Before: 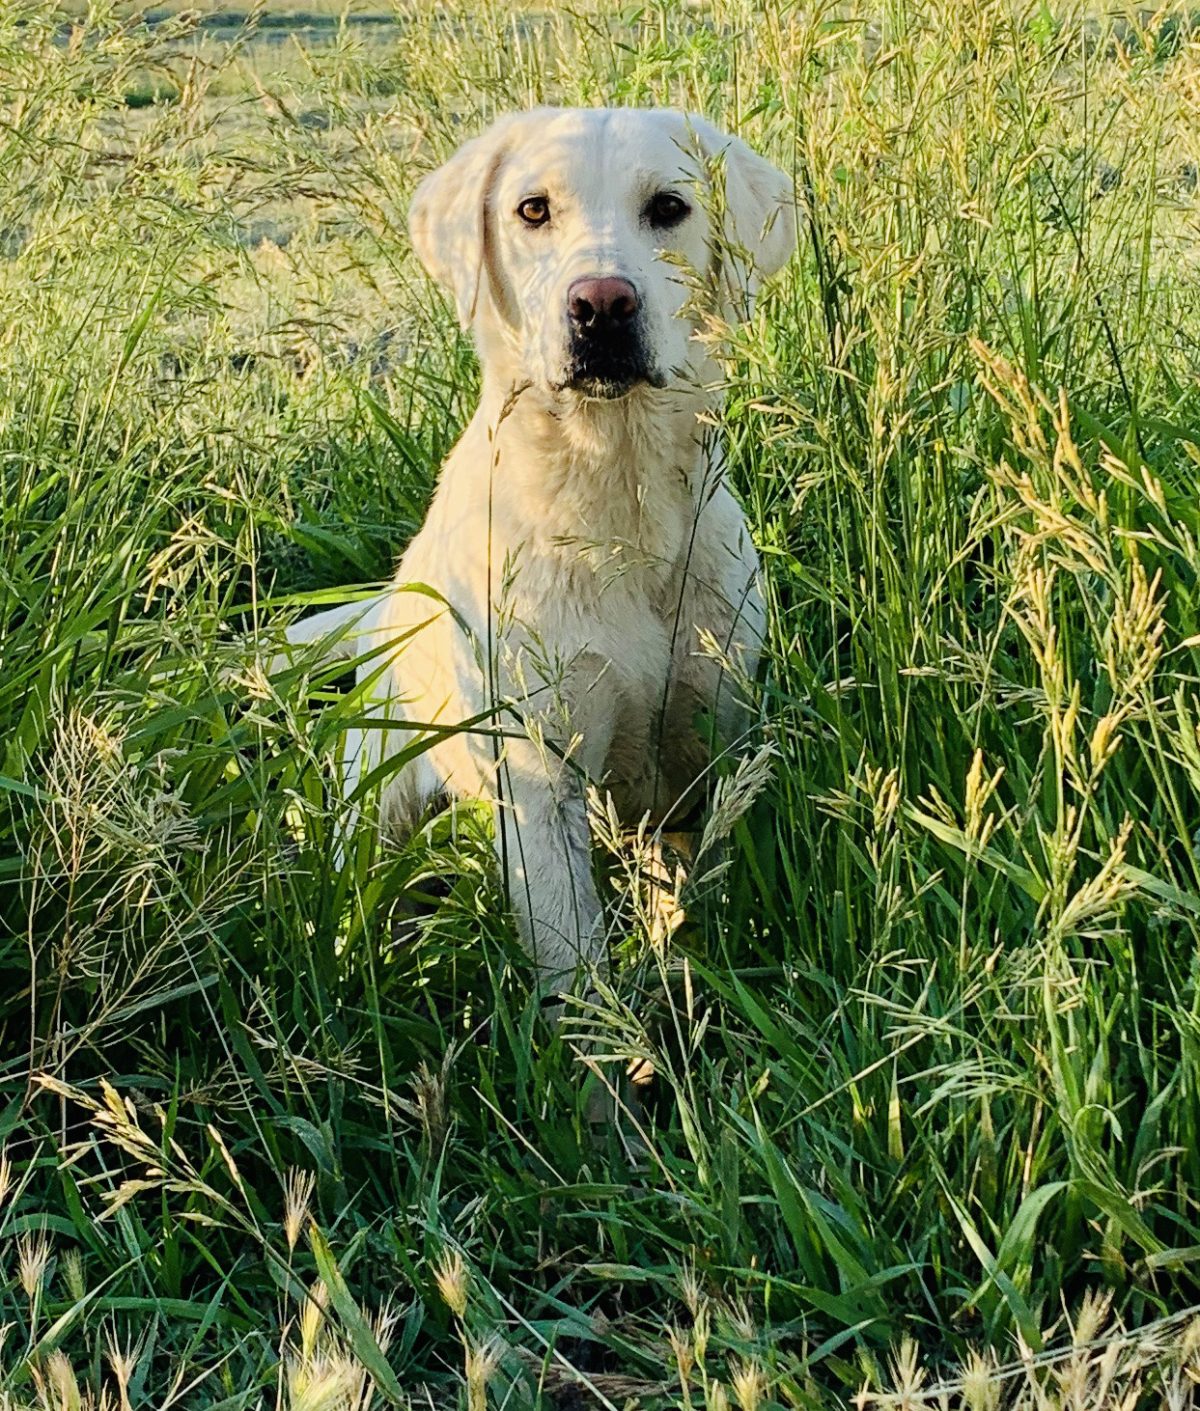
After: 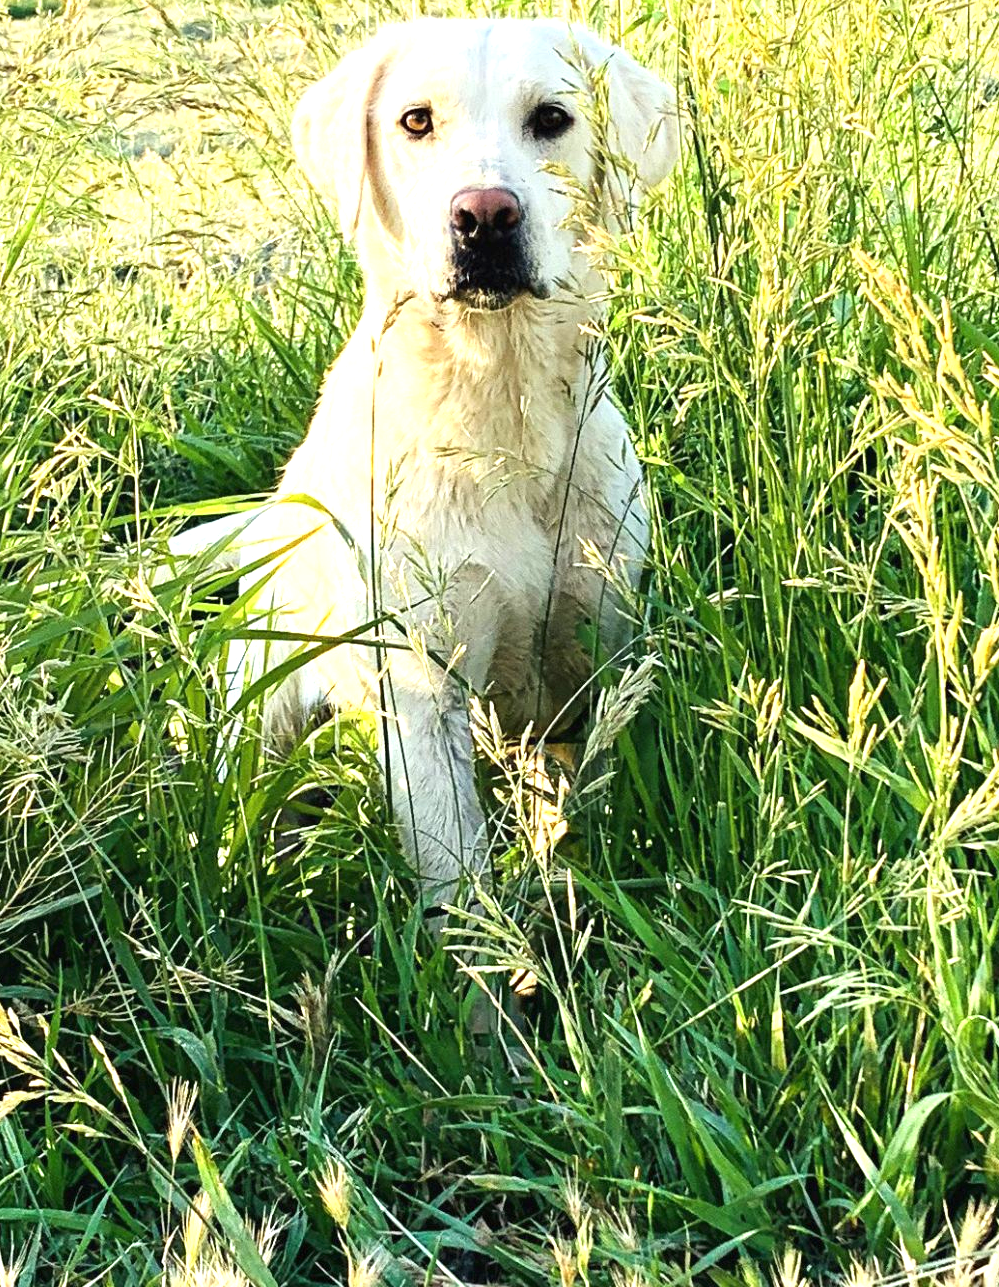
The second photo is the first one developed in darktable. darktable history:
exposure: black level correction 0, exposure 1.103 EV, compensate exposure bias true, compensate highlight preservation false
crop: left 9.781%, top 6.32%, right 6.947%, bottom 2.437%
